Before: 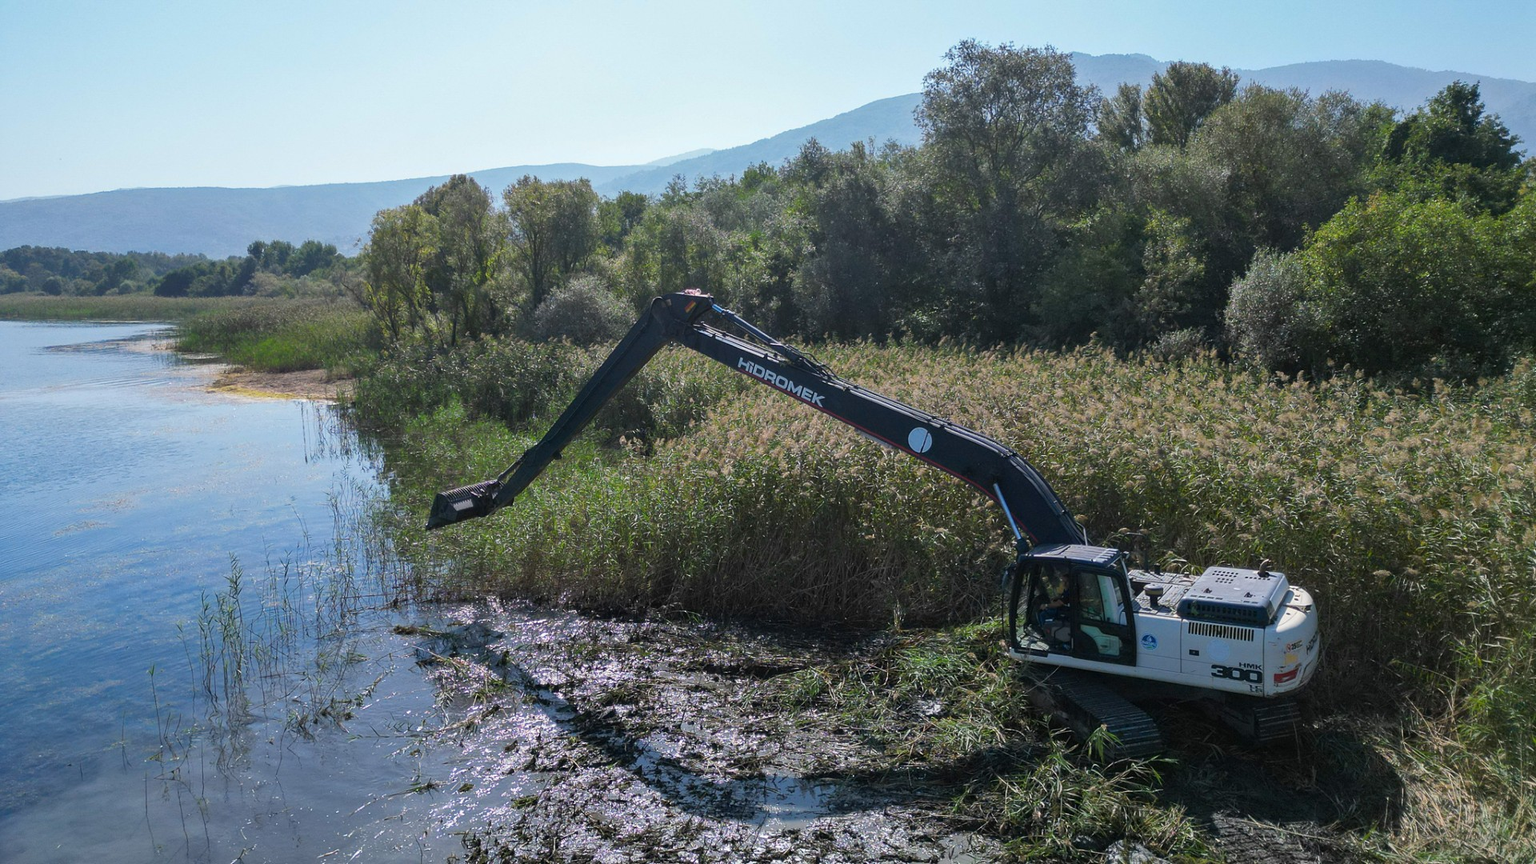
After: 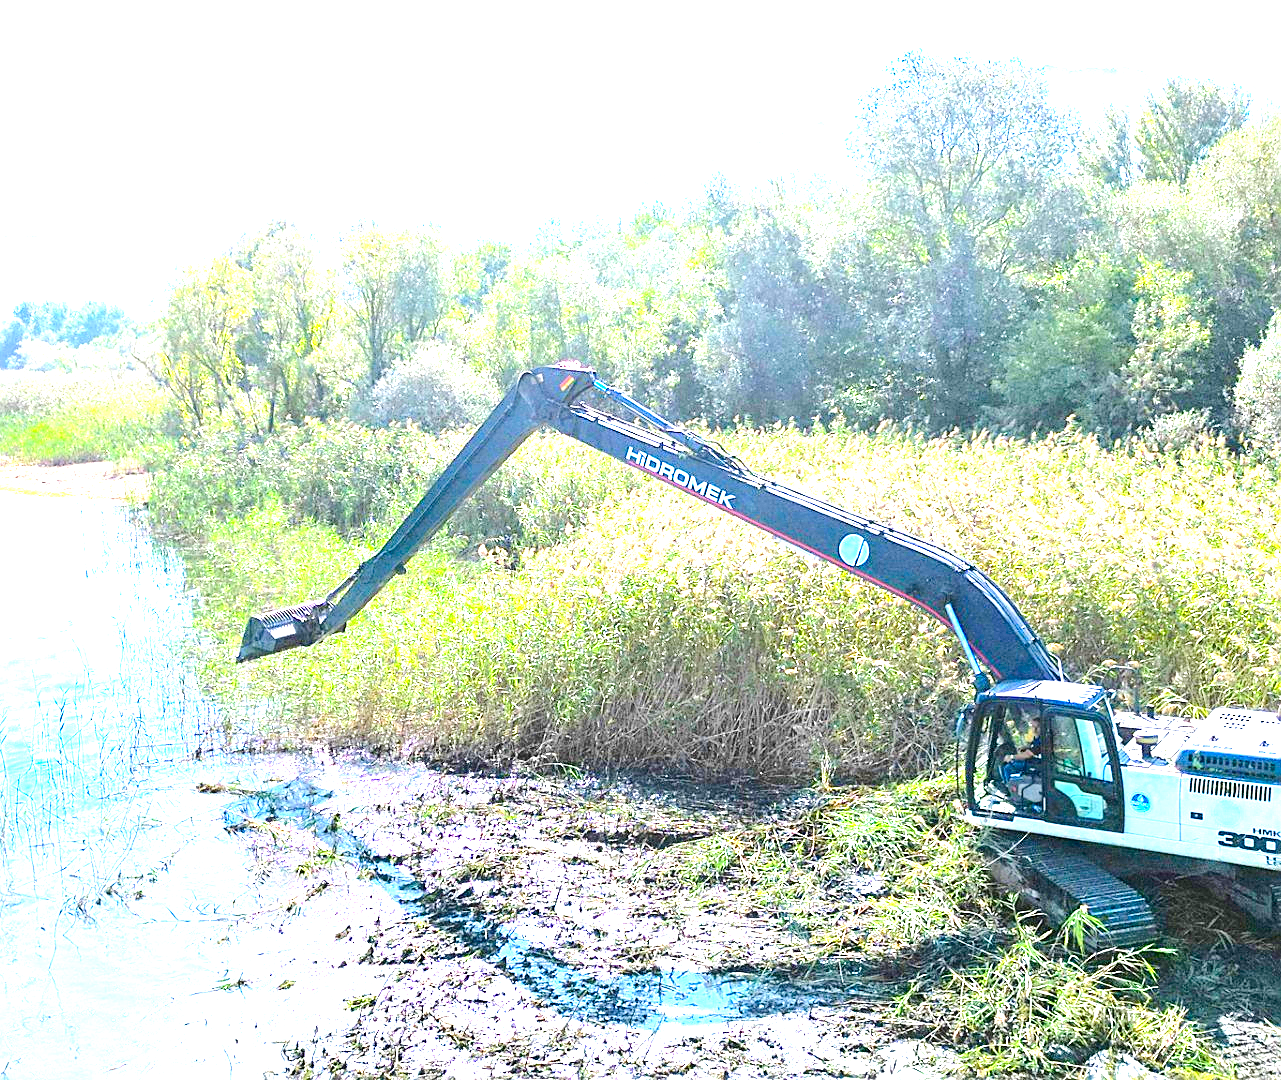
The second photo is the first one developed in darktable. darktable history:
exposure: exposure 3.095 EV, compensate exposure bias true, compensate highlight preservation false
crop and rotate: left 15.448%, right 17.83%
contrast brightness saturation: contrast 0.072, brightness 0.074, saturation 0.179
tone curve: curves: ch0 [(0.029, 0) (0.134, 0.063) (0.249, 0.198) (0.378, 0.365) (0.499, 0.529) (1, 1)], color space Lab, independent channels, preserve colors none
color balance rgb: perceptual saturation grading › global saturation 14.153%, perceptual saturation grading › highlights -25.229%, perceptual saturation grading › shadows 29.819%, perceptual brilliance grading › highlights 8.619%, perceptual brilliance grading › mid-tones 4.446%, perceptual brilliance grading › shadows 1.235%, global vibrance 25.584%
sharpen: on, module defaults
tone equalizer: mask exposure compensation -0.497 EV
